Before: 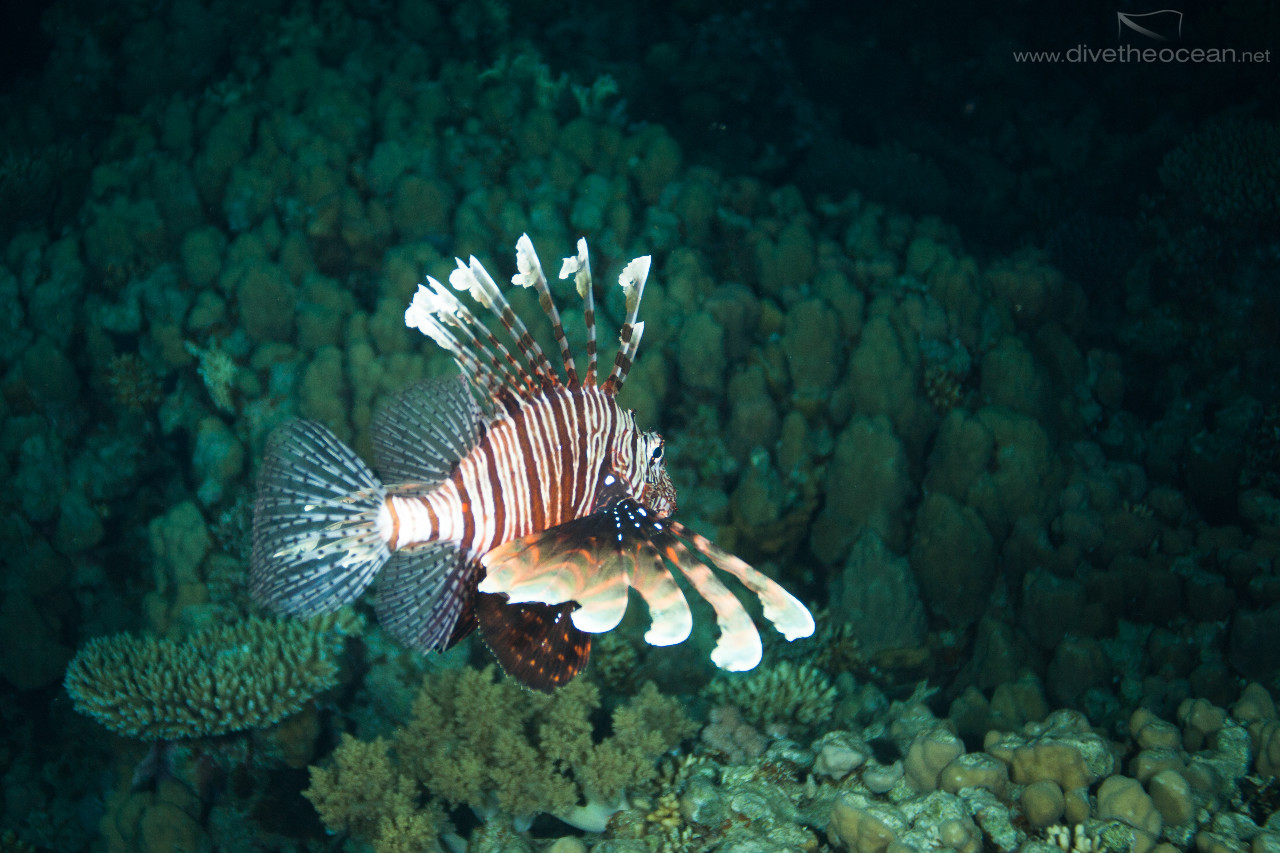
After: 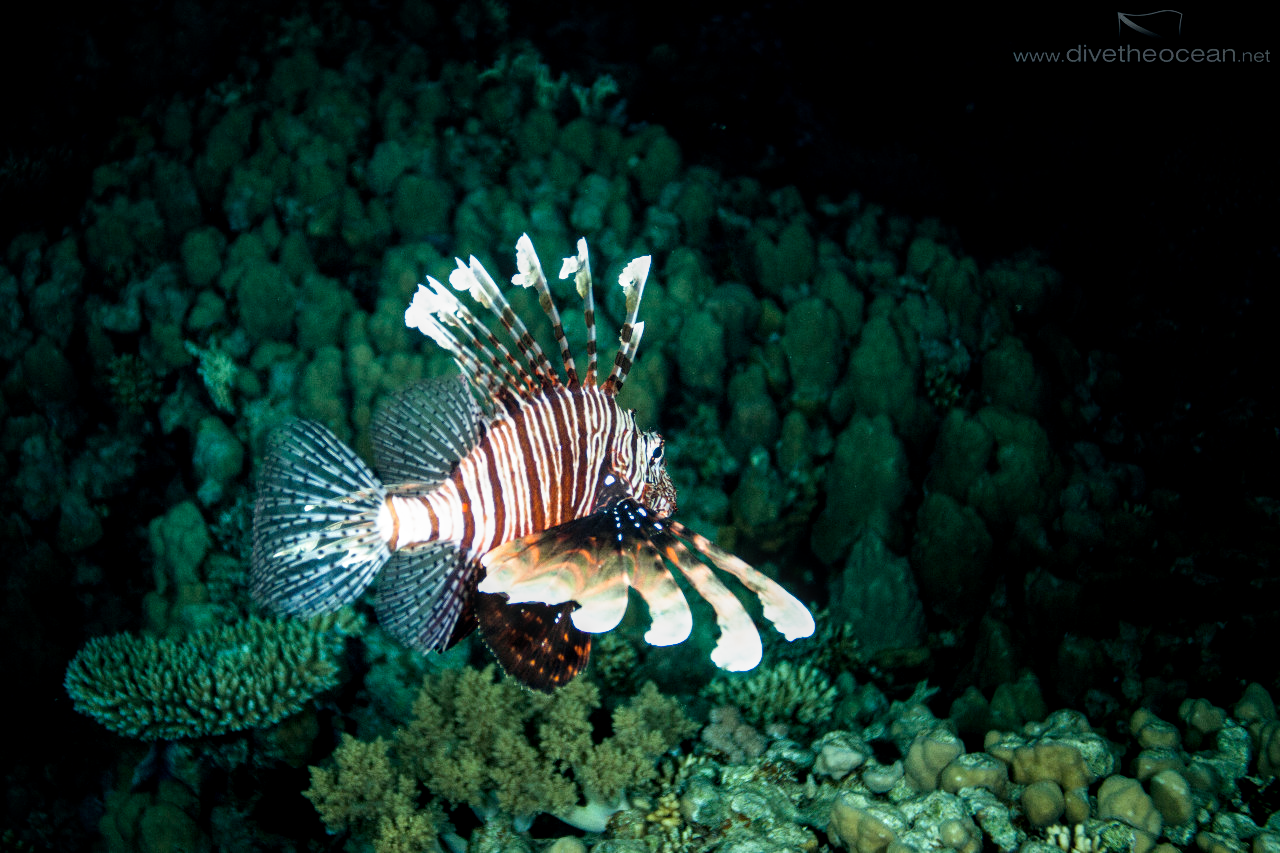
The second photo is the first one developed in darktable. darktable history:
tone equalizer: on, module defaults
filmic rgb: black relative exposure -8.7 EV, white relative exposure 2.7 EV, threshold 3 EV, target black luminance 0%, hardness 6.25, latitude 75%, contrast 1.325, highlights saturation mix -5%, preserve chrominance no, color science v5 (2021), iterations of high-quality reconstruction 0, enable highlight reconstruction true
local contrast: on, module defaults
